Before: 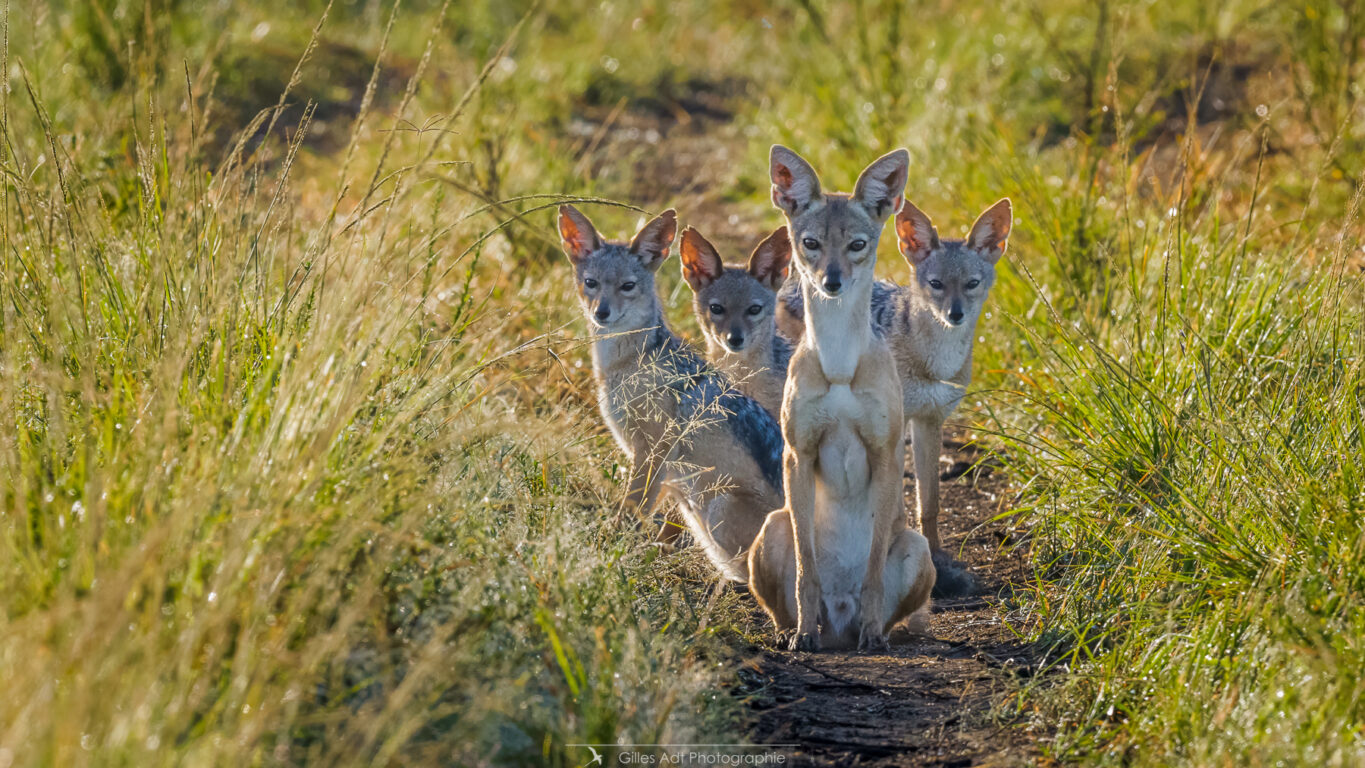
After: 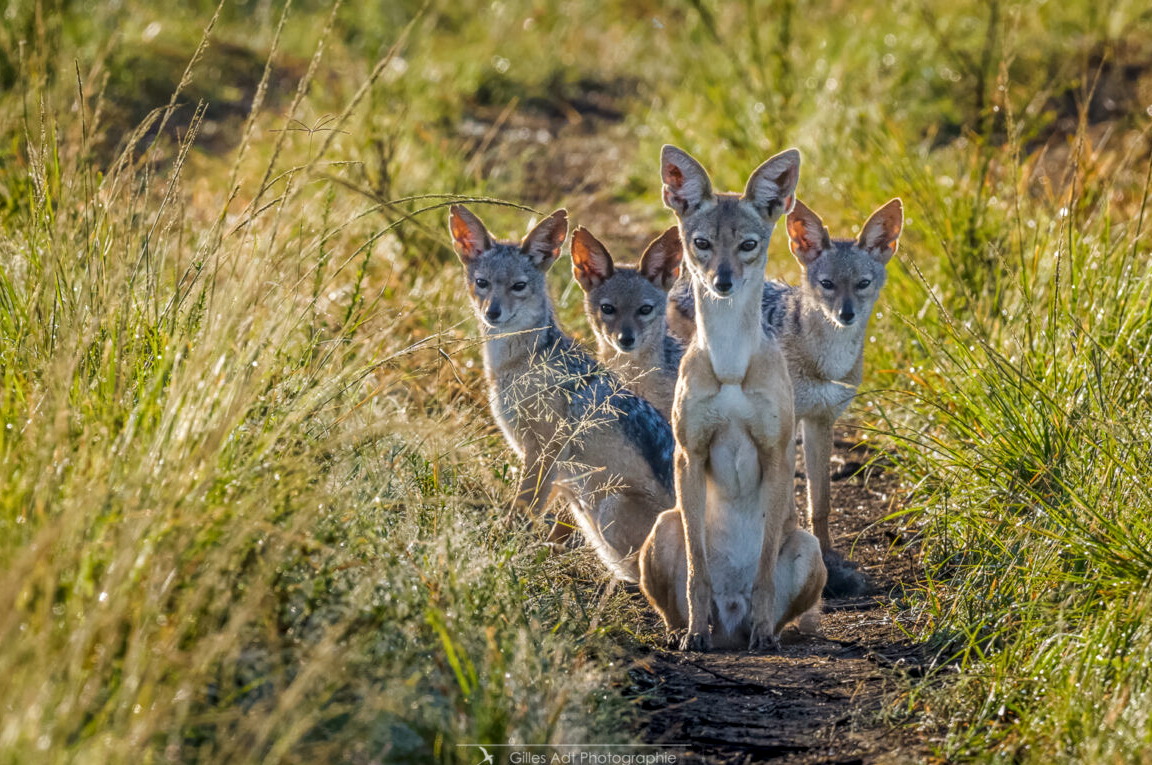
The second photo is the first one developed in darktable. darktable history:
local contrast: on, module defaults
crop: left 8.026%, right 7.374%
